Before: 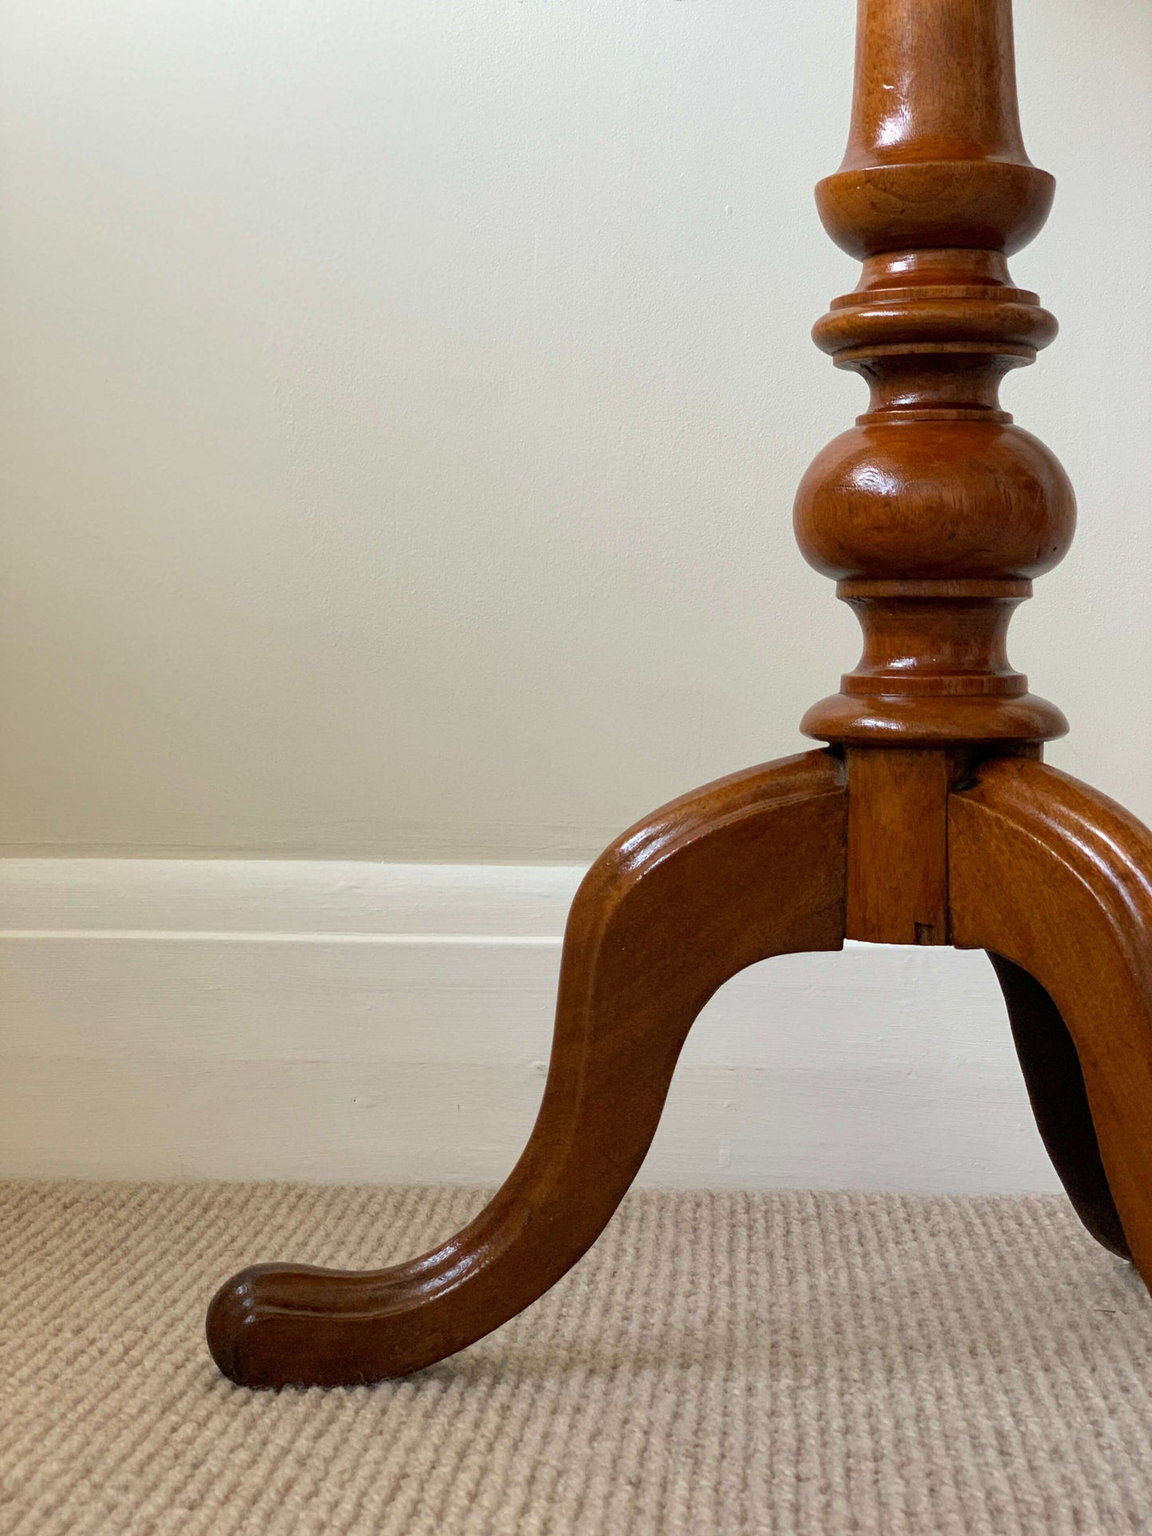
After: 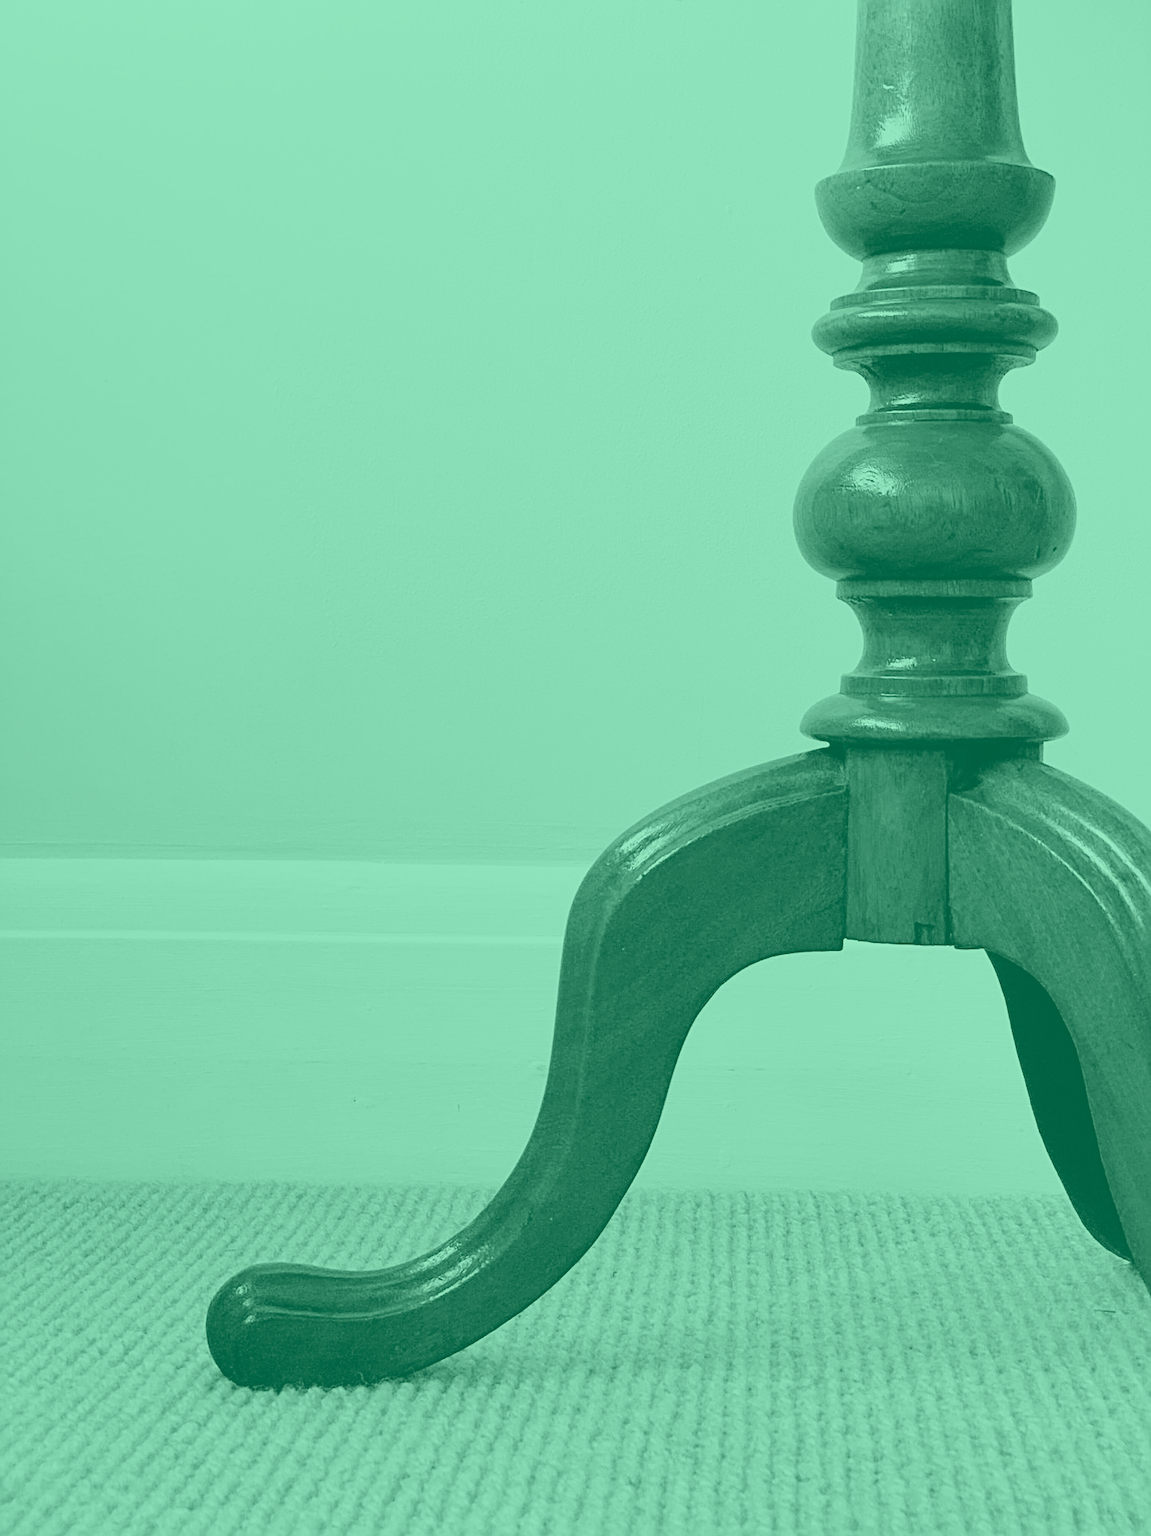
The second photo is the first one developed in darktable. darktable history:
color balance rgb: perceptual saturation grading › global saturation 20%, perceptual saturation grading › highlights -25%, perceptual saturation grading › shadows 25%
sharpen: radius 2.584, amount 0.688
colorize: hue 147.6°, saturation 65%, lightness 21.64%
color zones: curves: ch1 [(0, 0.469) (0.072, 0.457) (0.243, 0.494) (0.429, 0.5) (0.571, 0.5) (0.714, 0.5) (0.857, 0.5) (1, 0.469)]; ch2 [(0, 0.499) (0.143, 0.467) (0.242, 0.436) (0.429, 0.493) (0.571, 0.5) (0.714, 0.5) (0.857, 0.5) (1, 0.499)]
base curve: curves: ch0 [(0, 0) (0.028, 0.03) (0.121, 0.232) (0.46, 0.748) (0.859, 0.968) (1, 1)], preserve colors none
